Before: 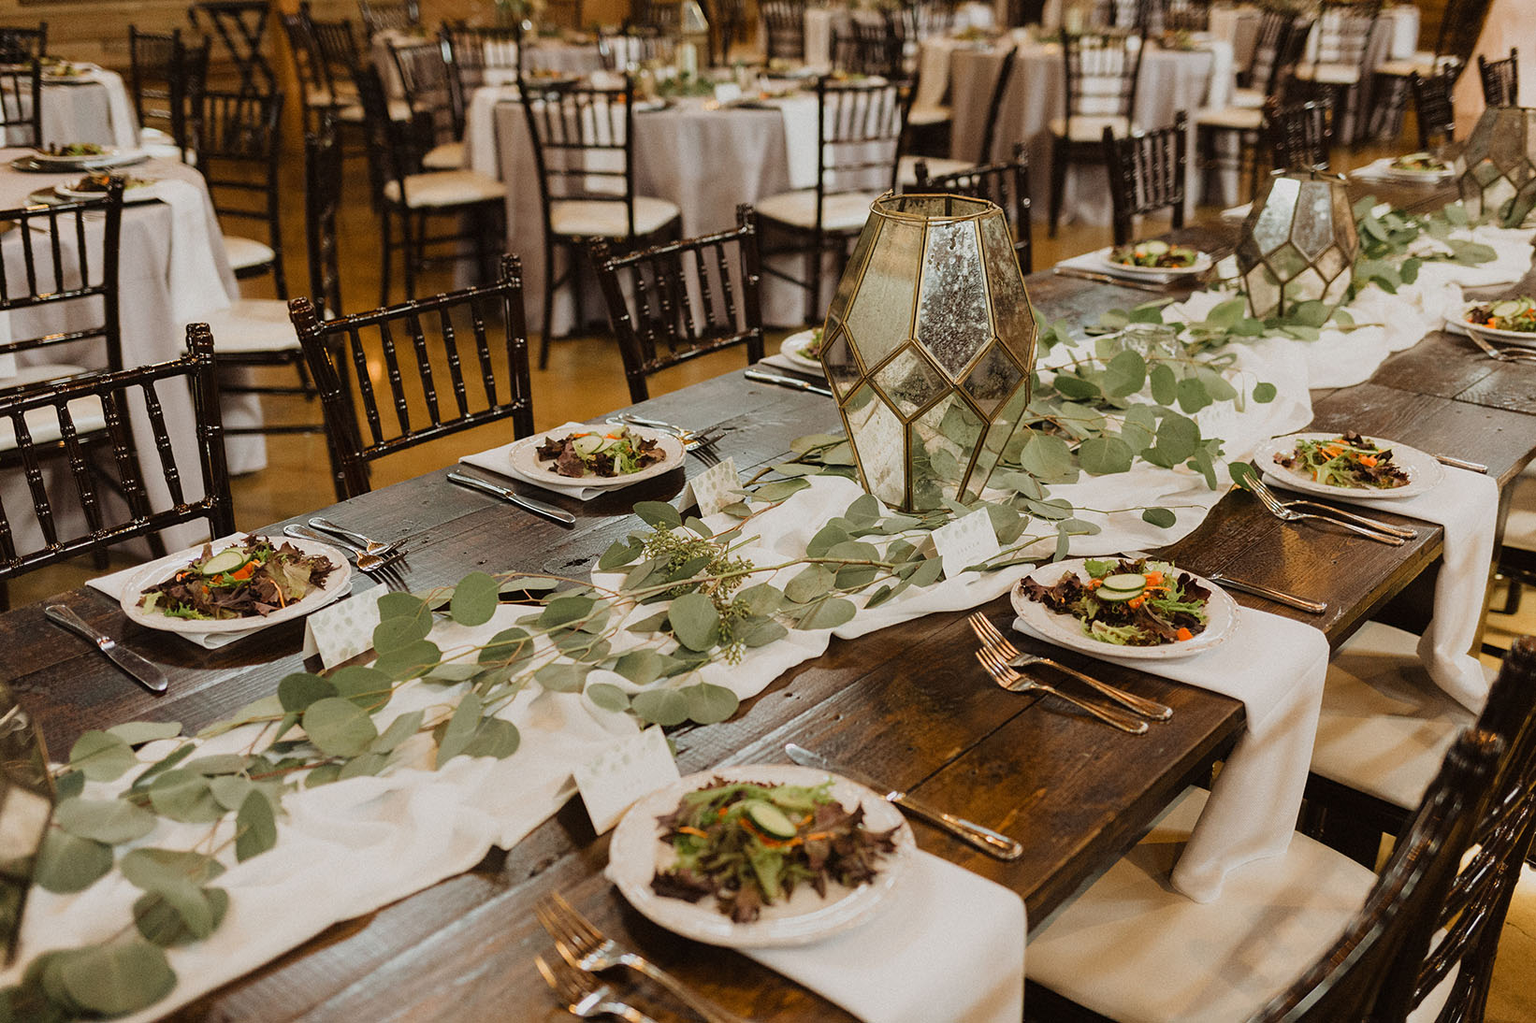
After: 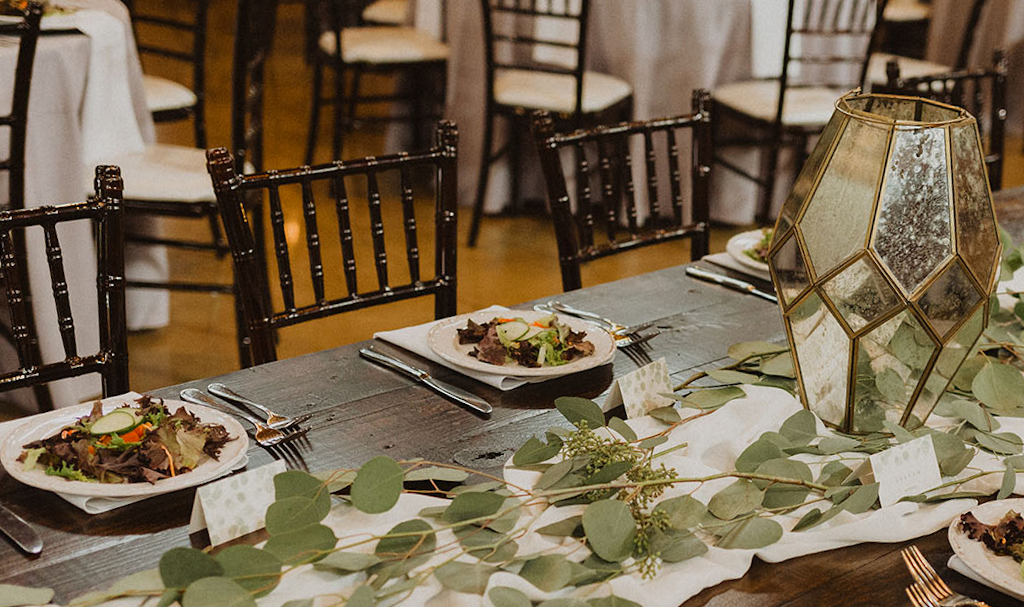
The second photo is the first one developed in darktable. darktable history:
contrast brightness saturation: contrast -0.02, brightness -0.01, saturation 0.03
crop and rotate: angle -4.99°, left 2.122%, top 6.945%, right 27.566%, bottom 30.519%
